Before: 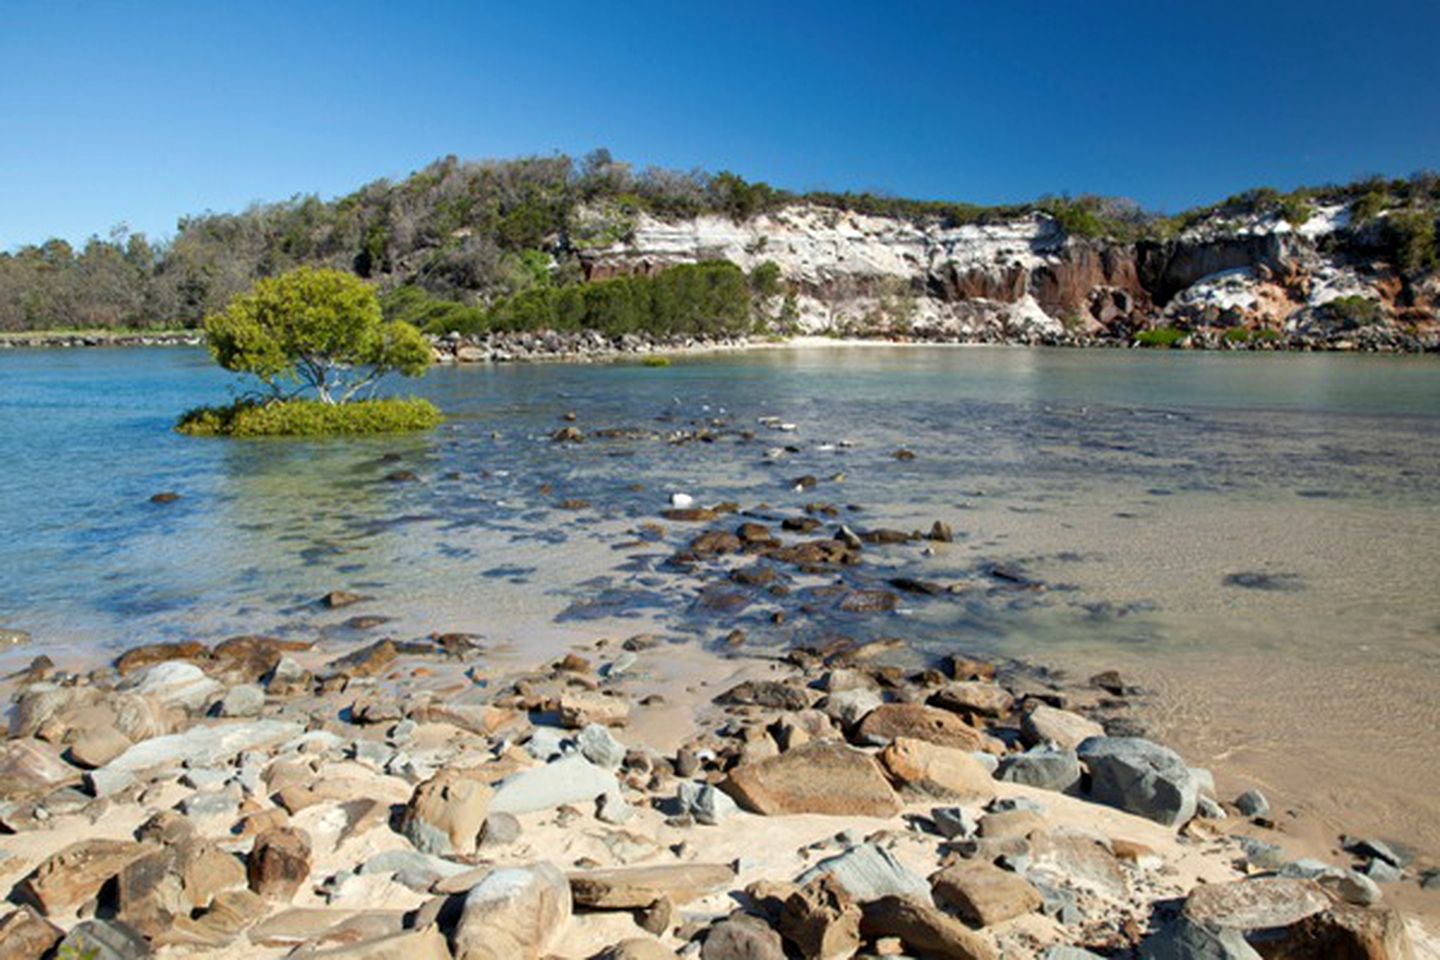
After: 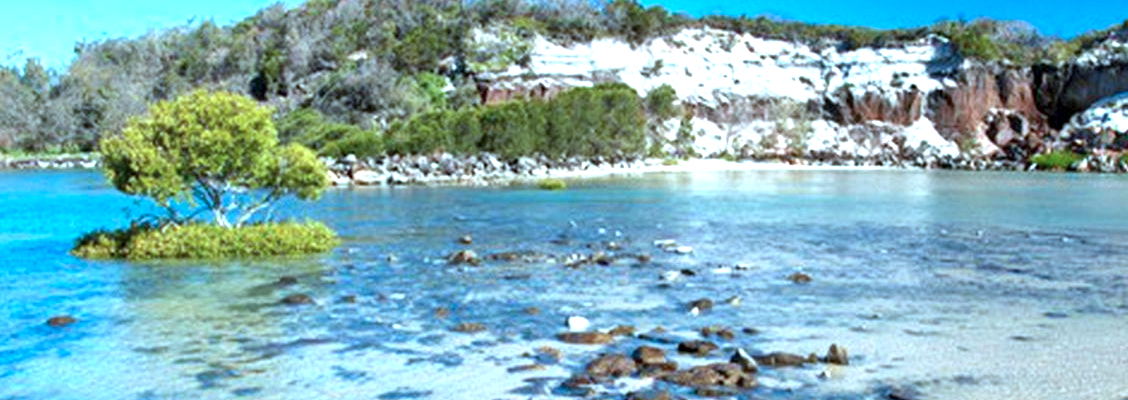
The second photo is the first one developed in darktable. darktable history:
crop: left 7.291%, top 18.513%, right 14.332%, bottom 39.729%
color correction: highlights a* -9.7, highlights b* -20.91
tone equalizer: edges refinement/feathering 500, mask exposure compensation -1.57 EV, preserve details no
exposure: exposure 1.134 EV, compensate highlight preservation false
